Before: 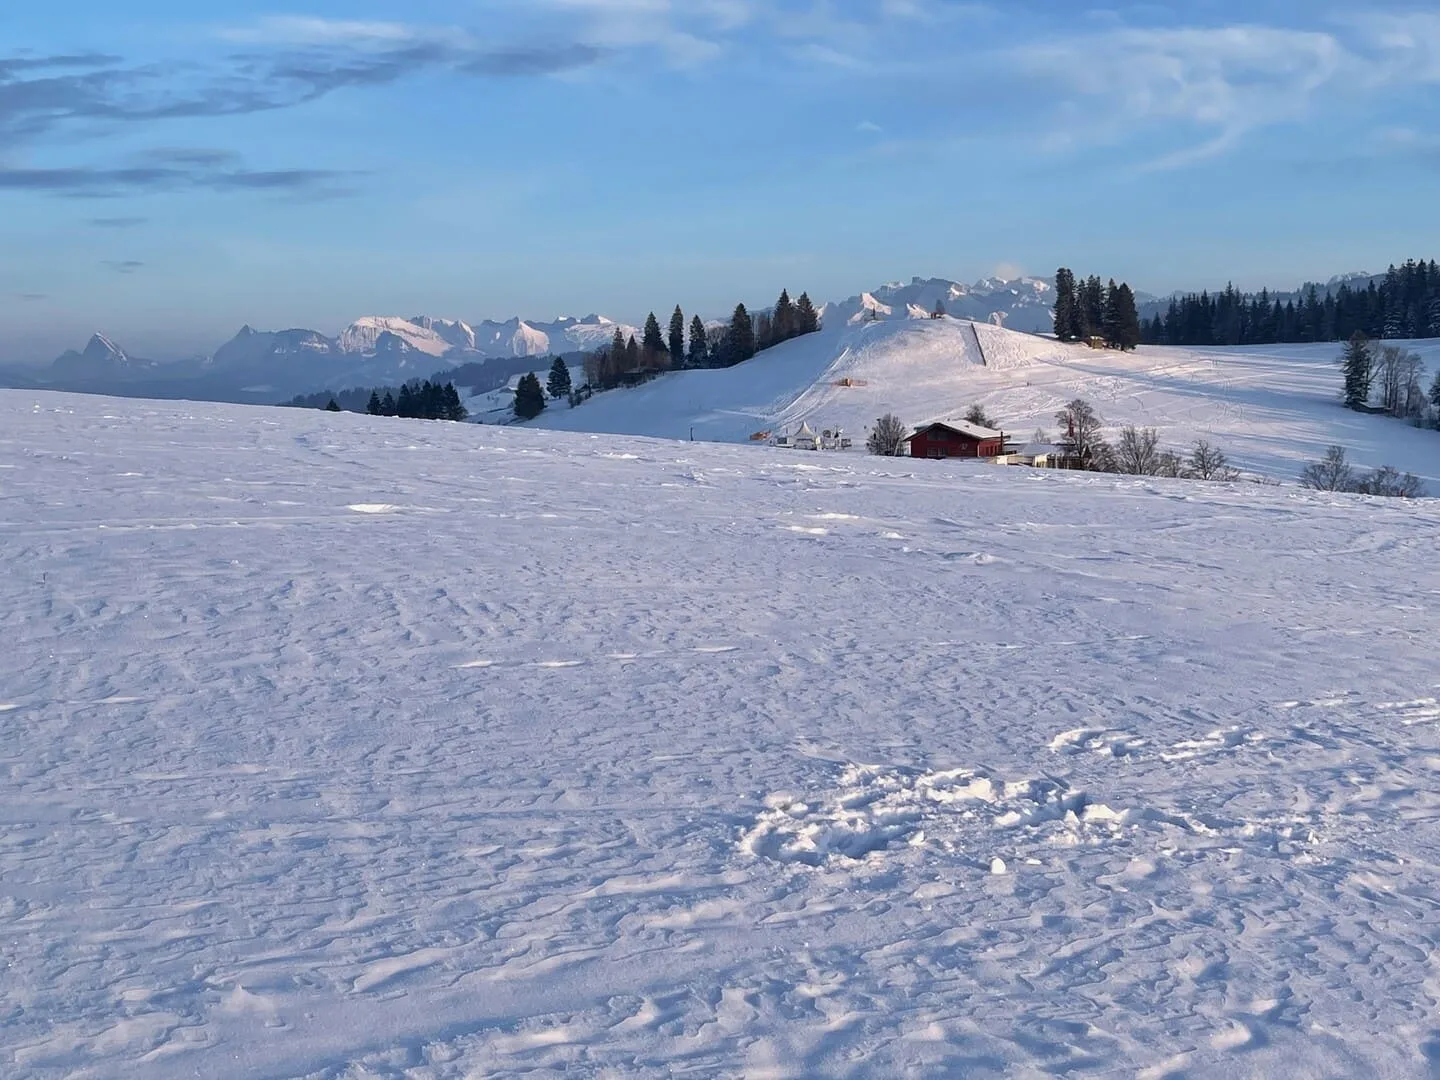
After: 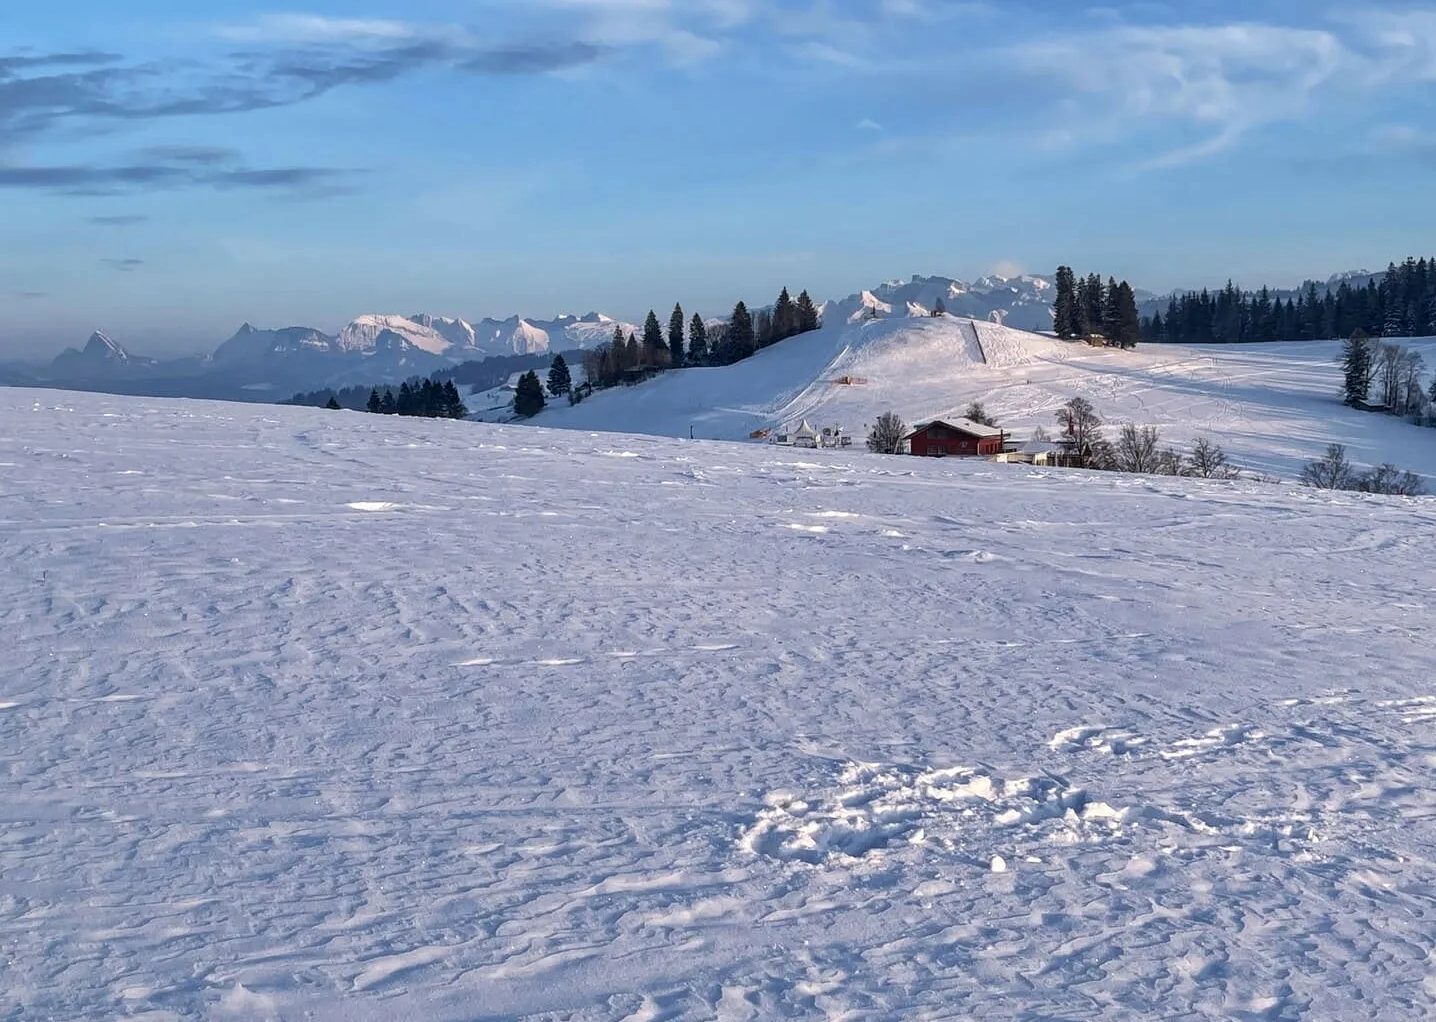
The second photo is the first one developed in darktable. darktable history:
local contrast: on, module defaults
crop: top 0.272%, right 0.265%, bottom 5.046%
